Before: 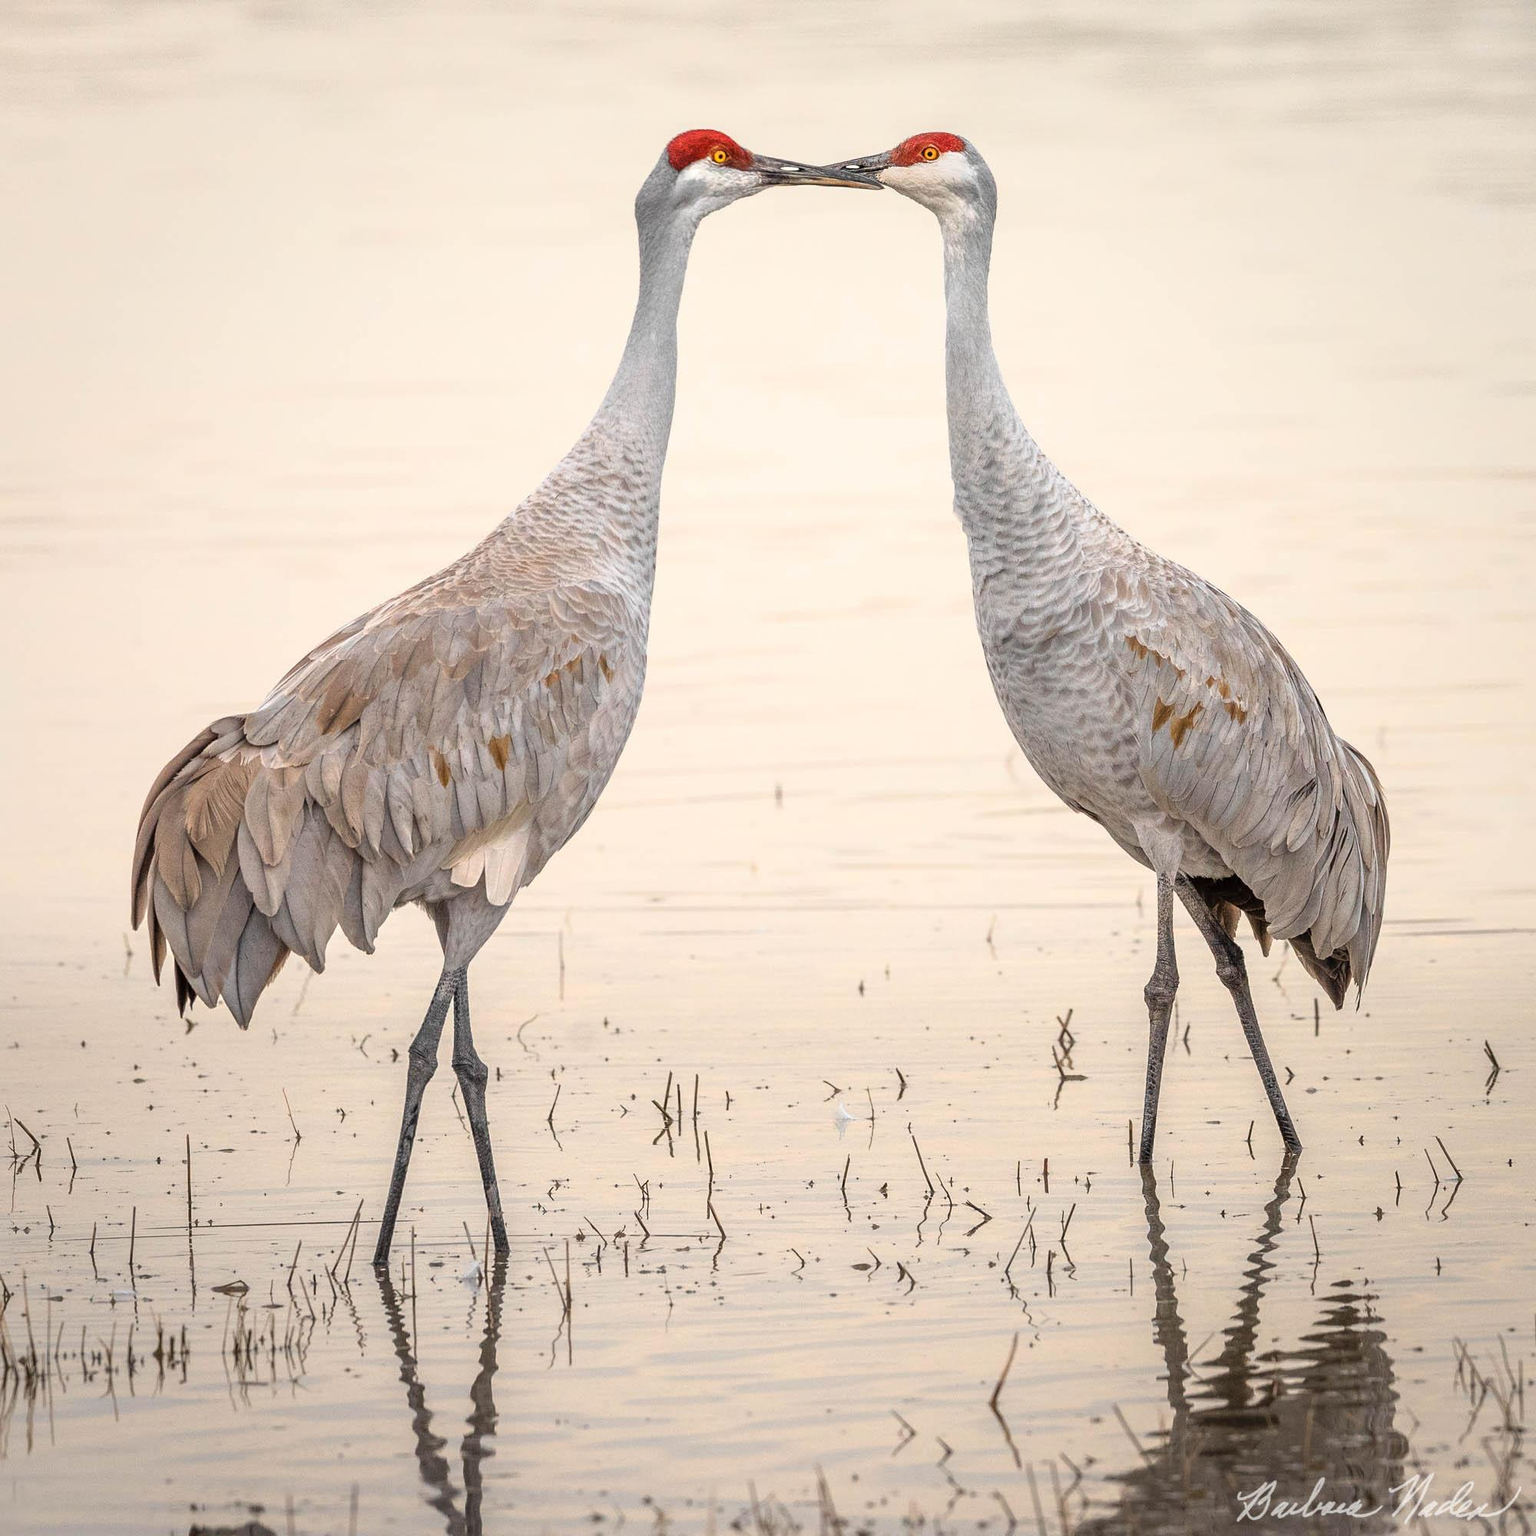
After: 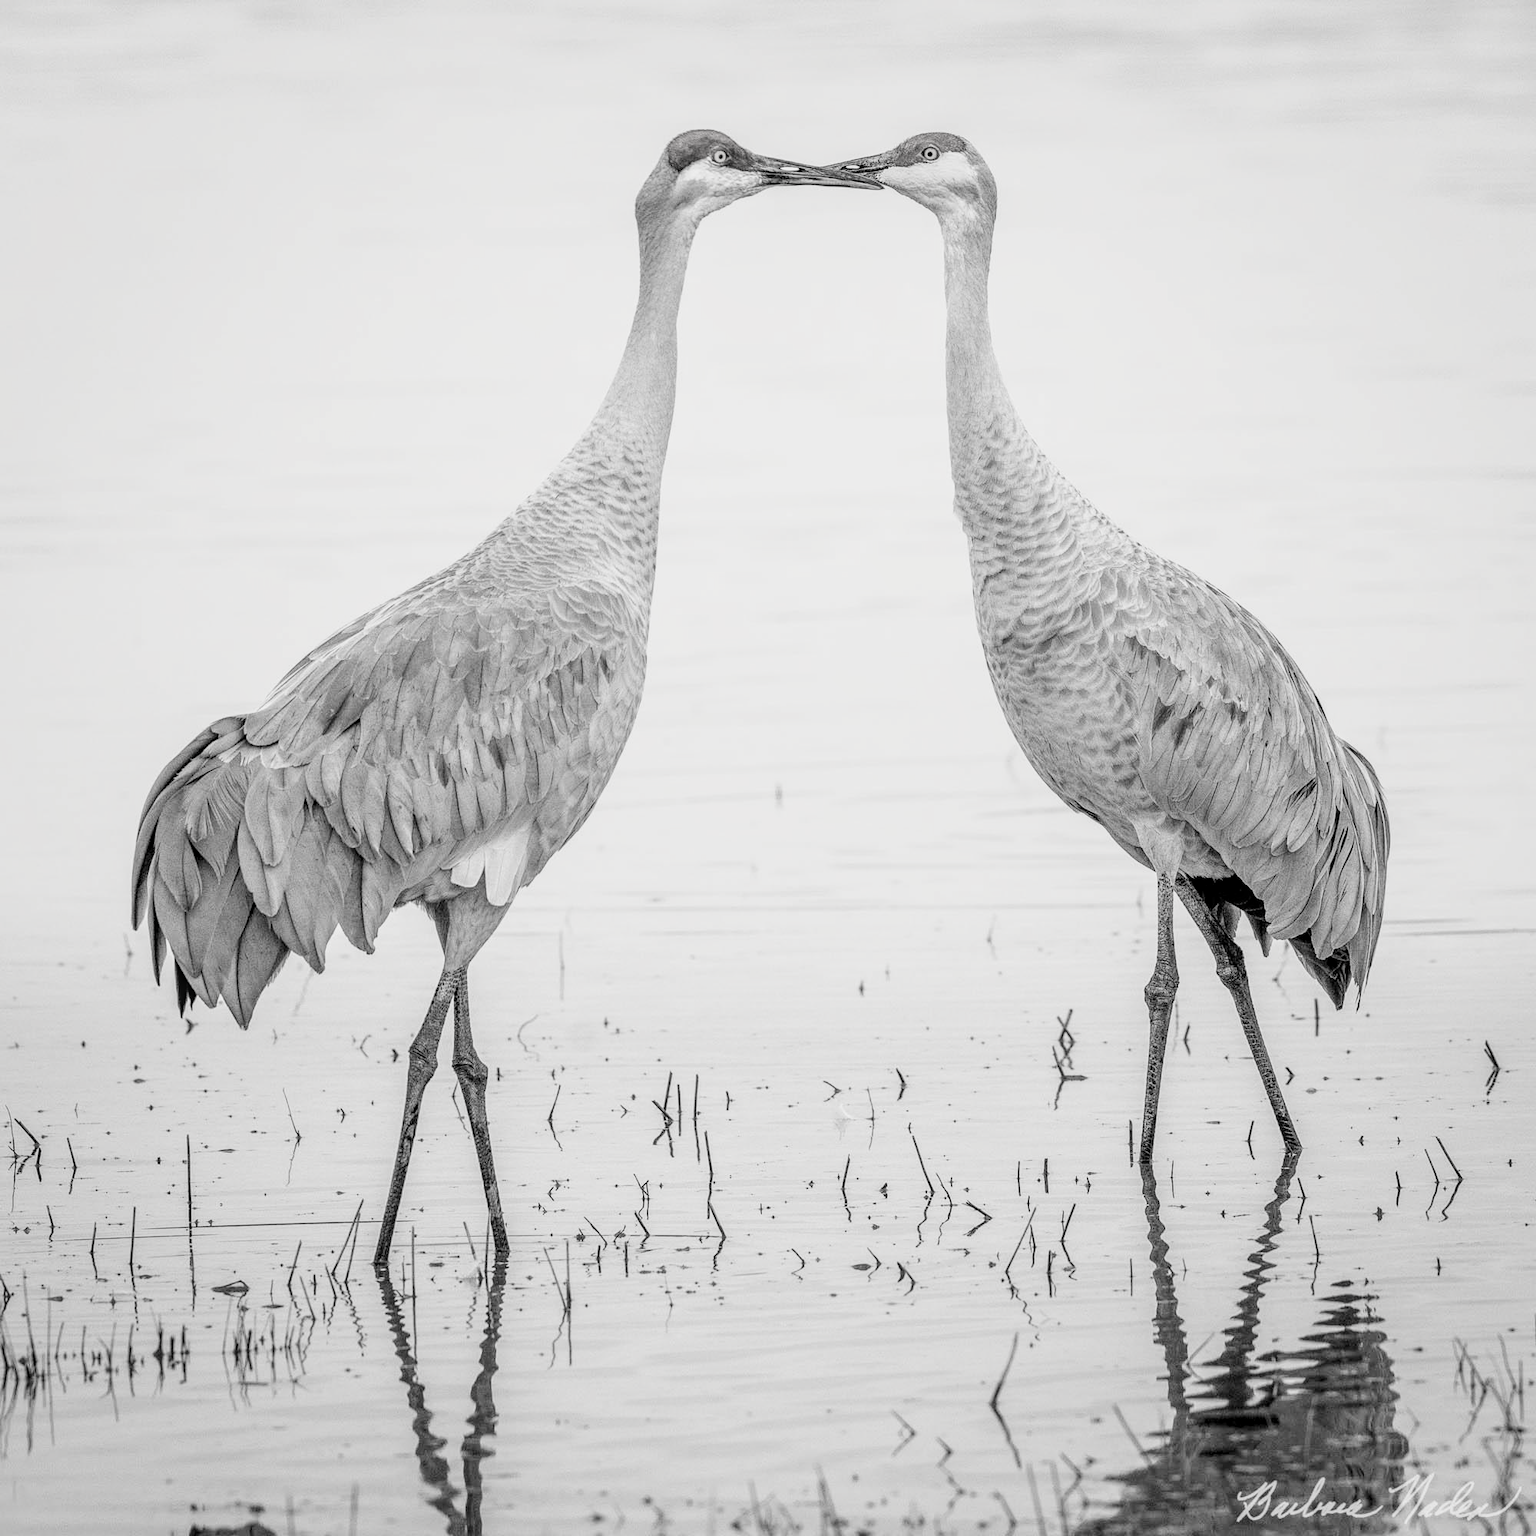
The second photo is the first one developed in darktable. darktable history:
filmic rgb: black relative exposure -5.01 EV, white relative exposure 3.5 EV, hardness 3.19, contrast 1.191, highlights saturation mix -49.39%, preserve chrominance RGB euclidean norm, color science v5 (2021), contrast in shadows safe, contrast in highlights safe
exposure: black level correction 0.001, exposure 0.498 EV, compensate highlight preservation false
local contrast: on, module defaults
